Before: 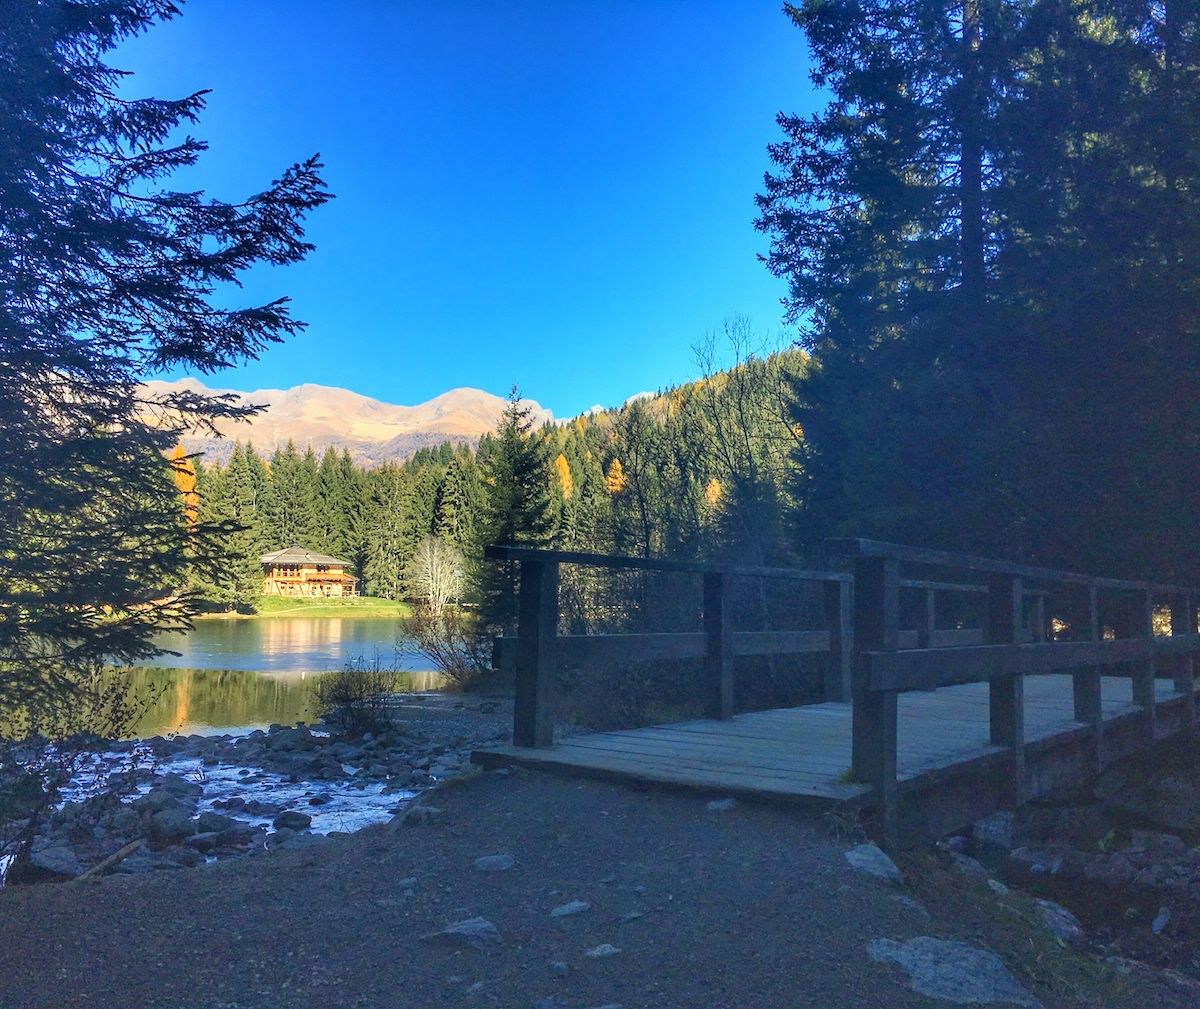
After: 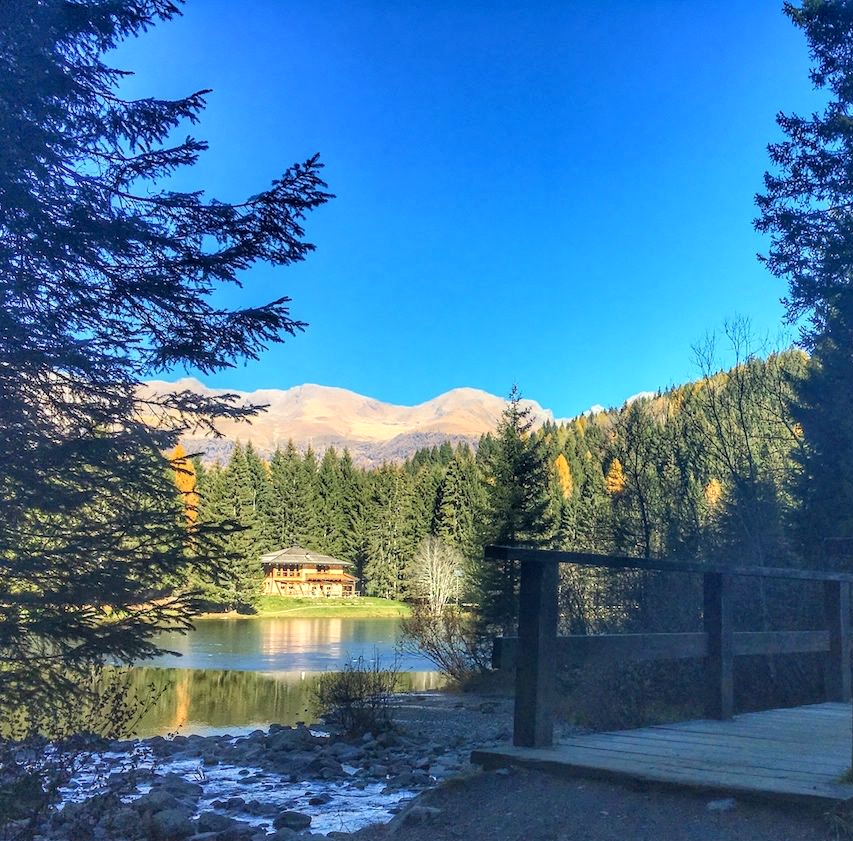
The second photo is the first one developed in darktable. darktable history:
local contrast: on, module defaults
crop: right 28.885%, bottom 16.626%
